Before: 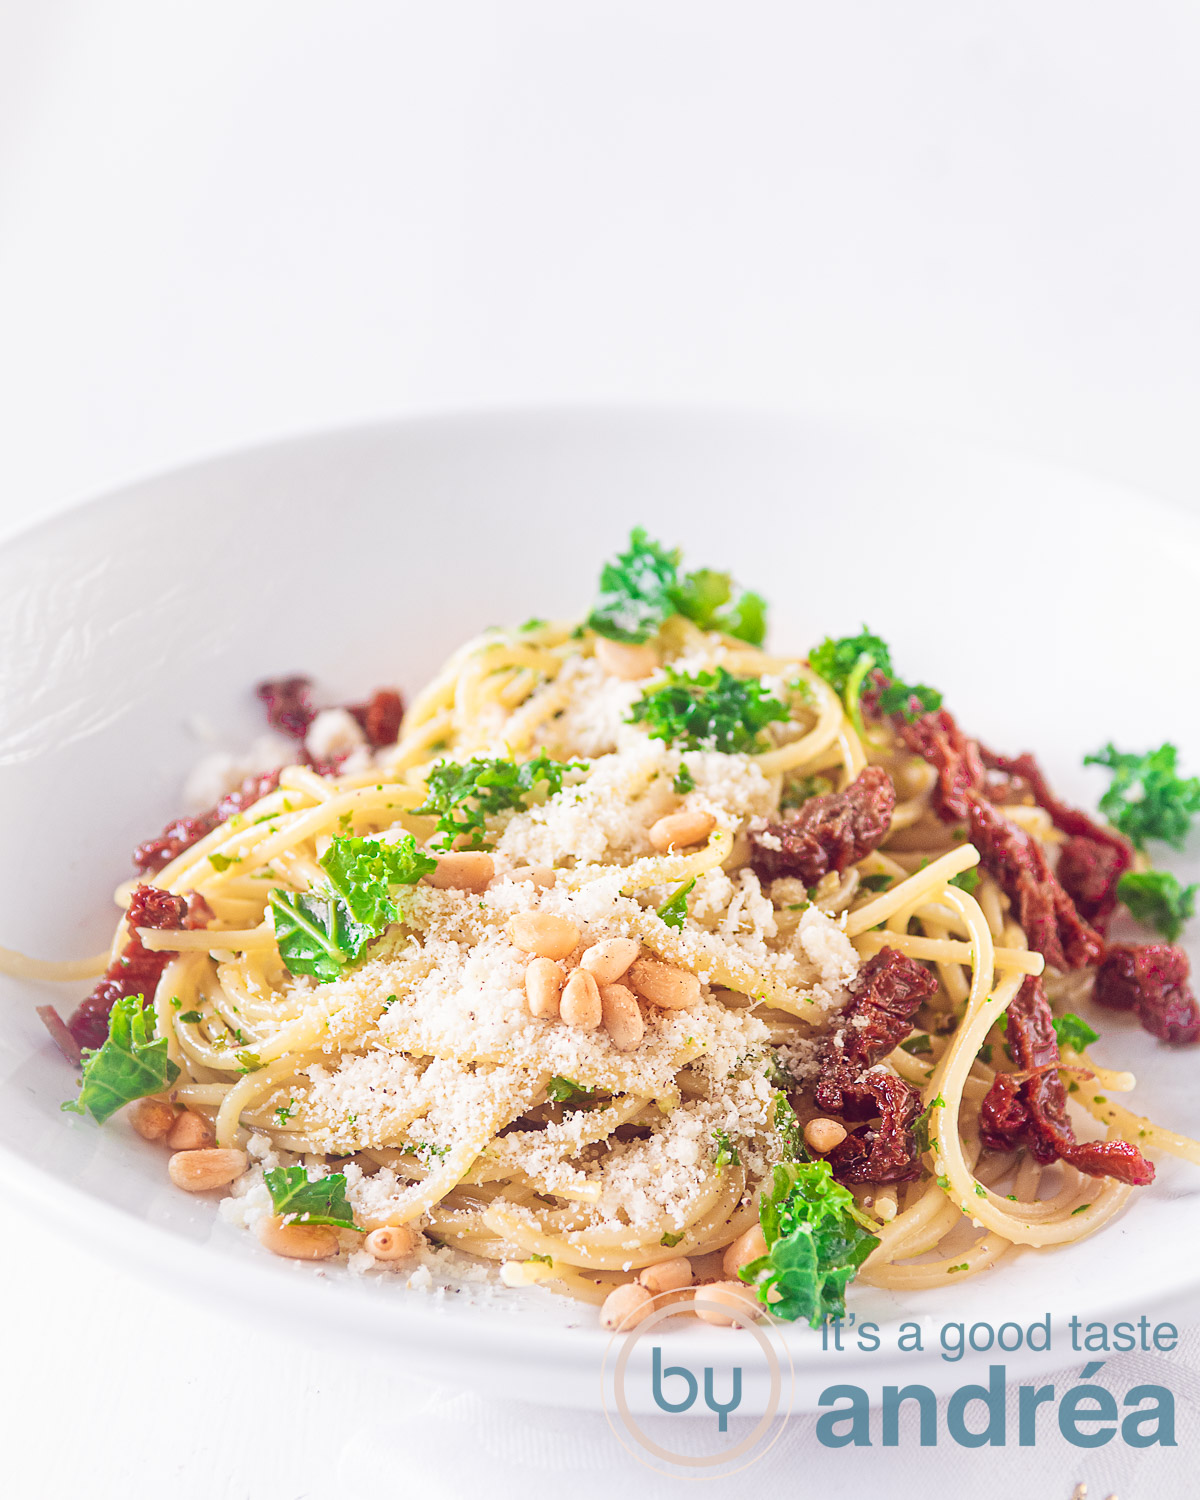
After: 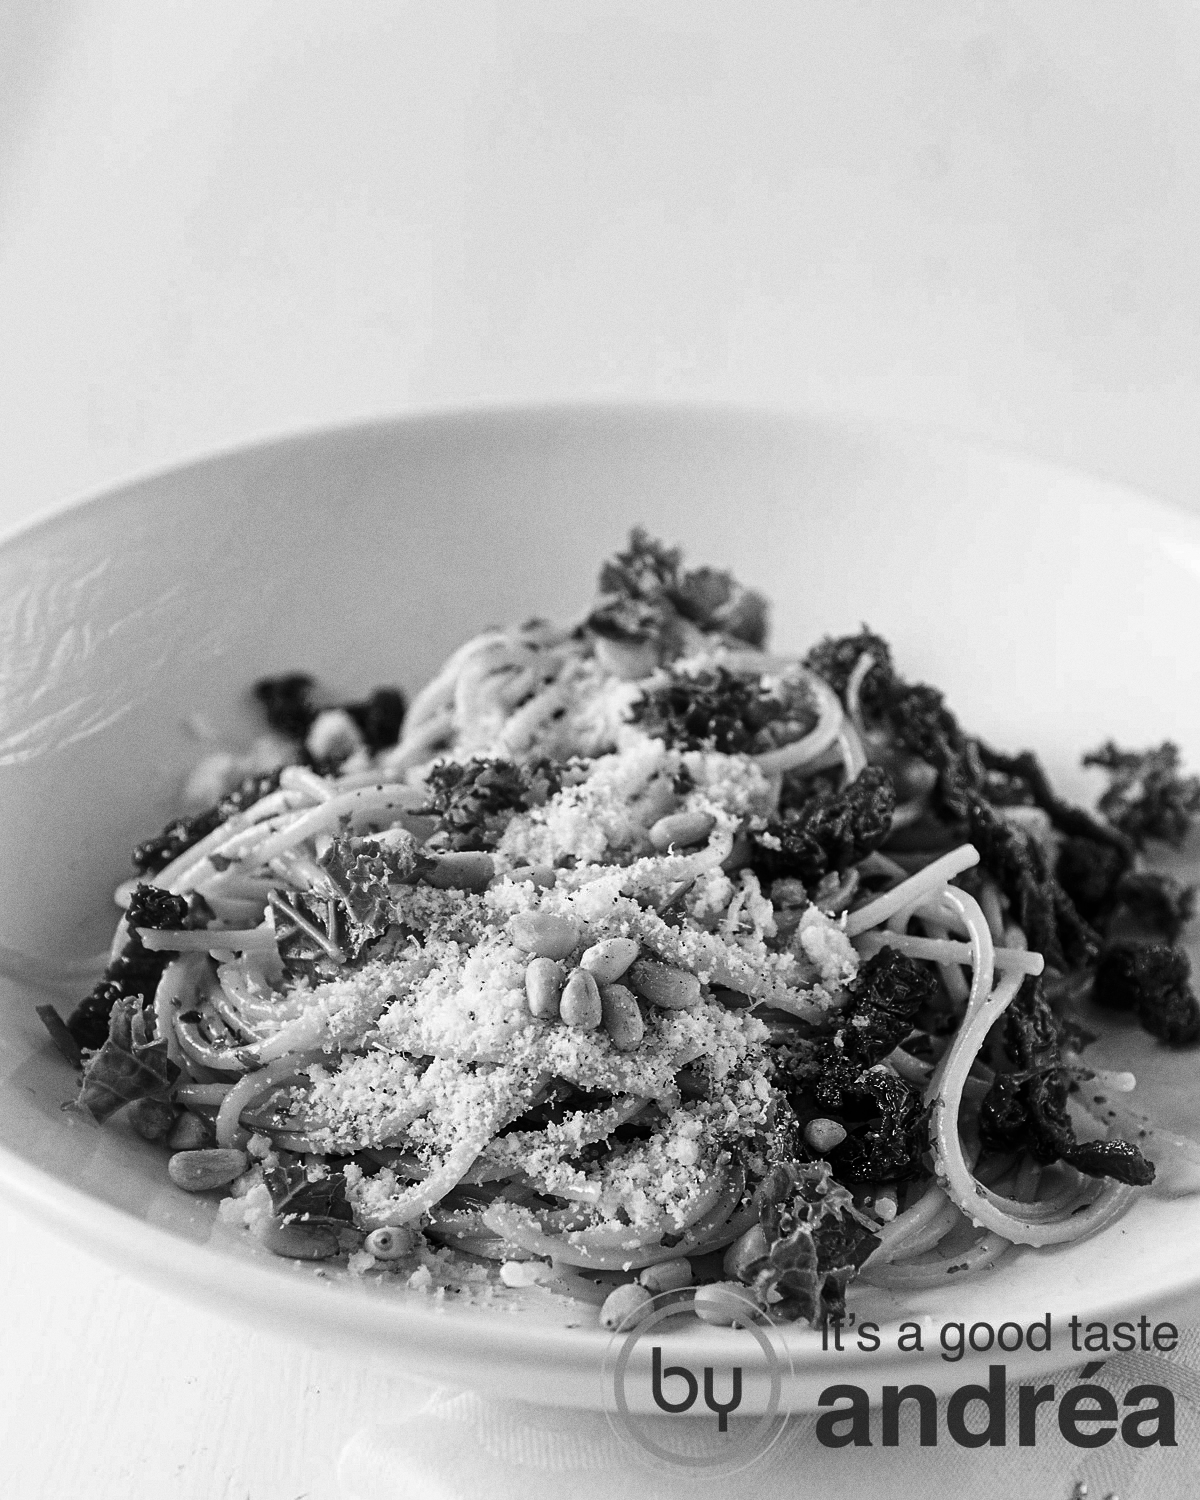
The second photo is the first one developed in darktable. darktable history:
grain: coarseness 0.09 ISO
contrast brightness saturation: contrast 0.02, brightness -1, saturation -1
